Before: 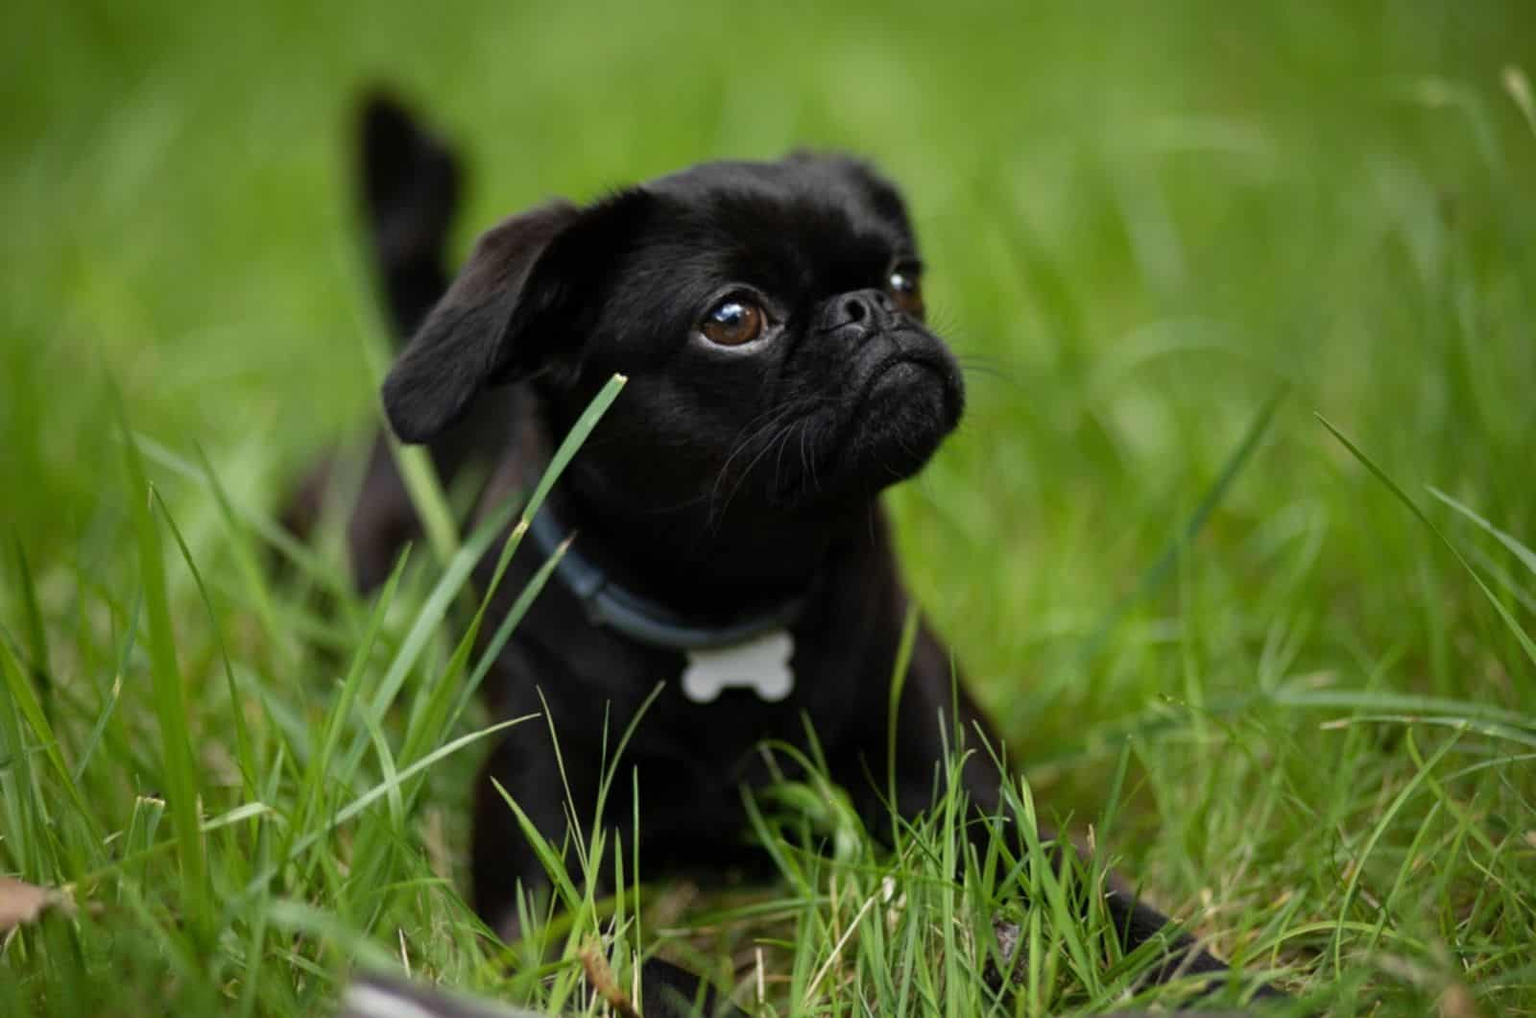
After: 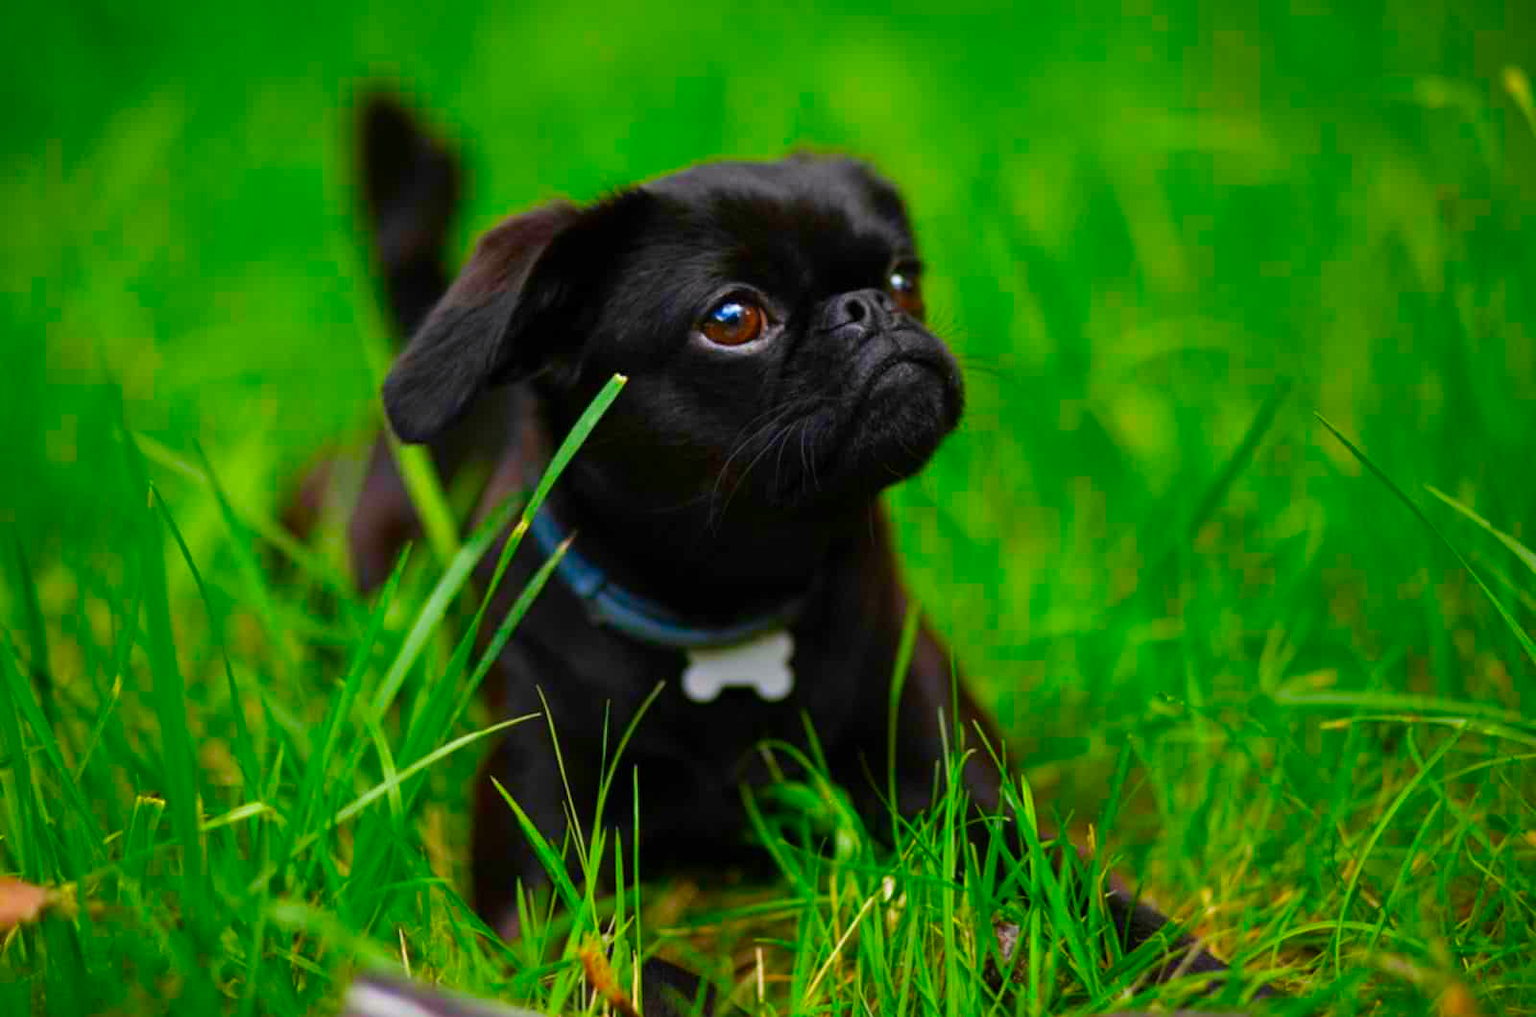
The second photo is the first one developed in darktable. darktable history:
color correction: highlights a* 1.54, highlights b* -1.78, saturation 2.51
